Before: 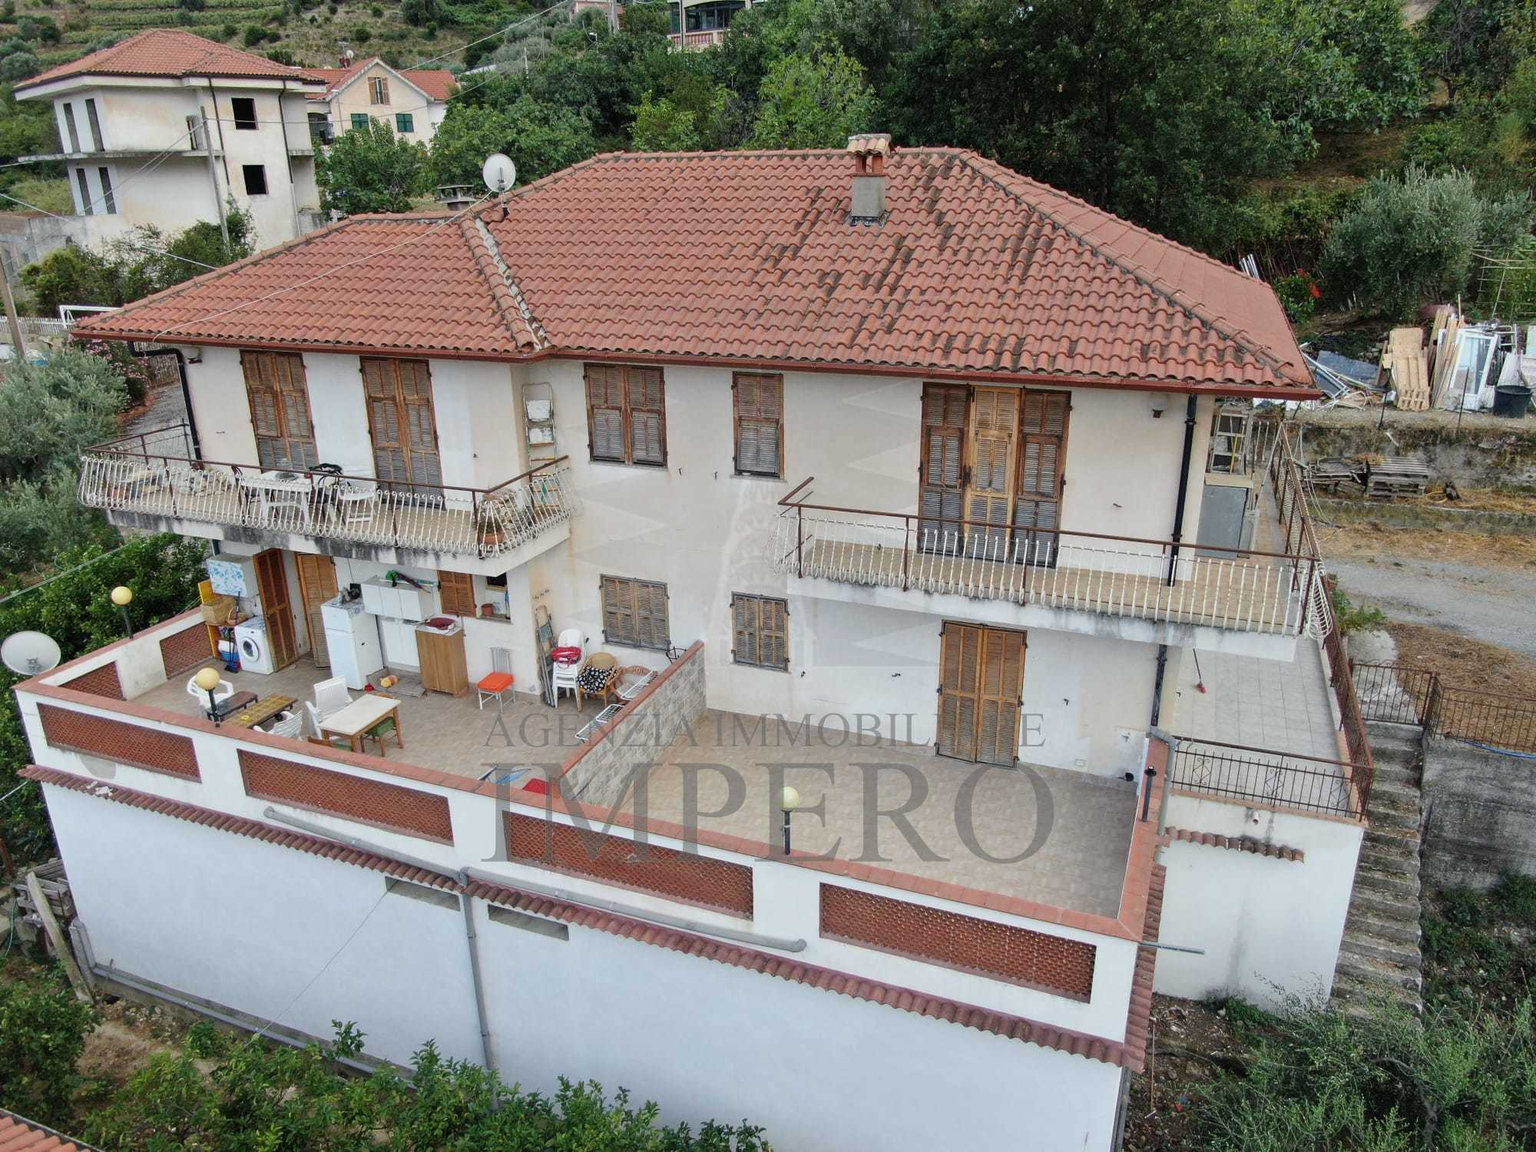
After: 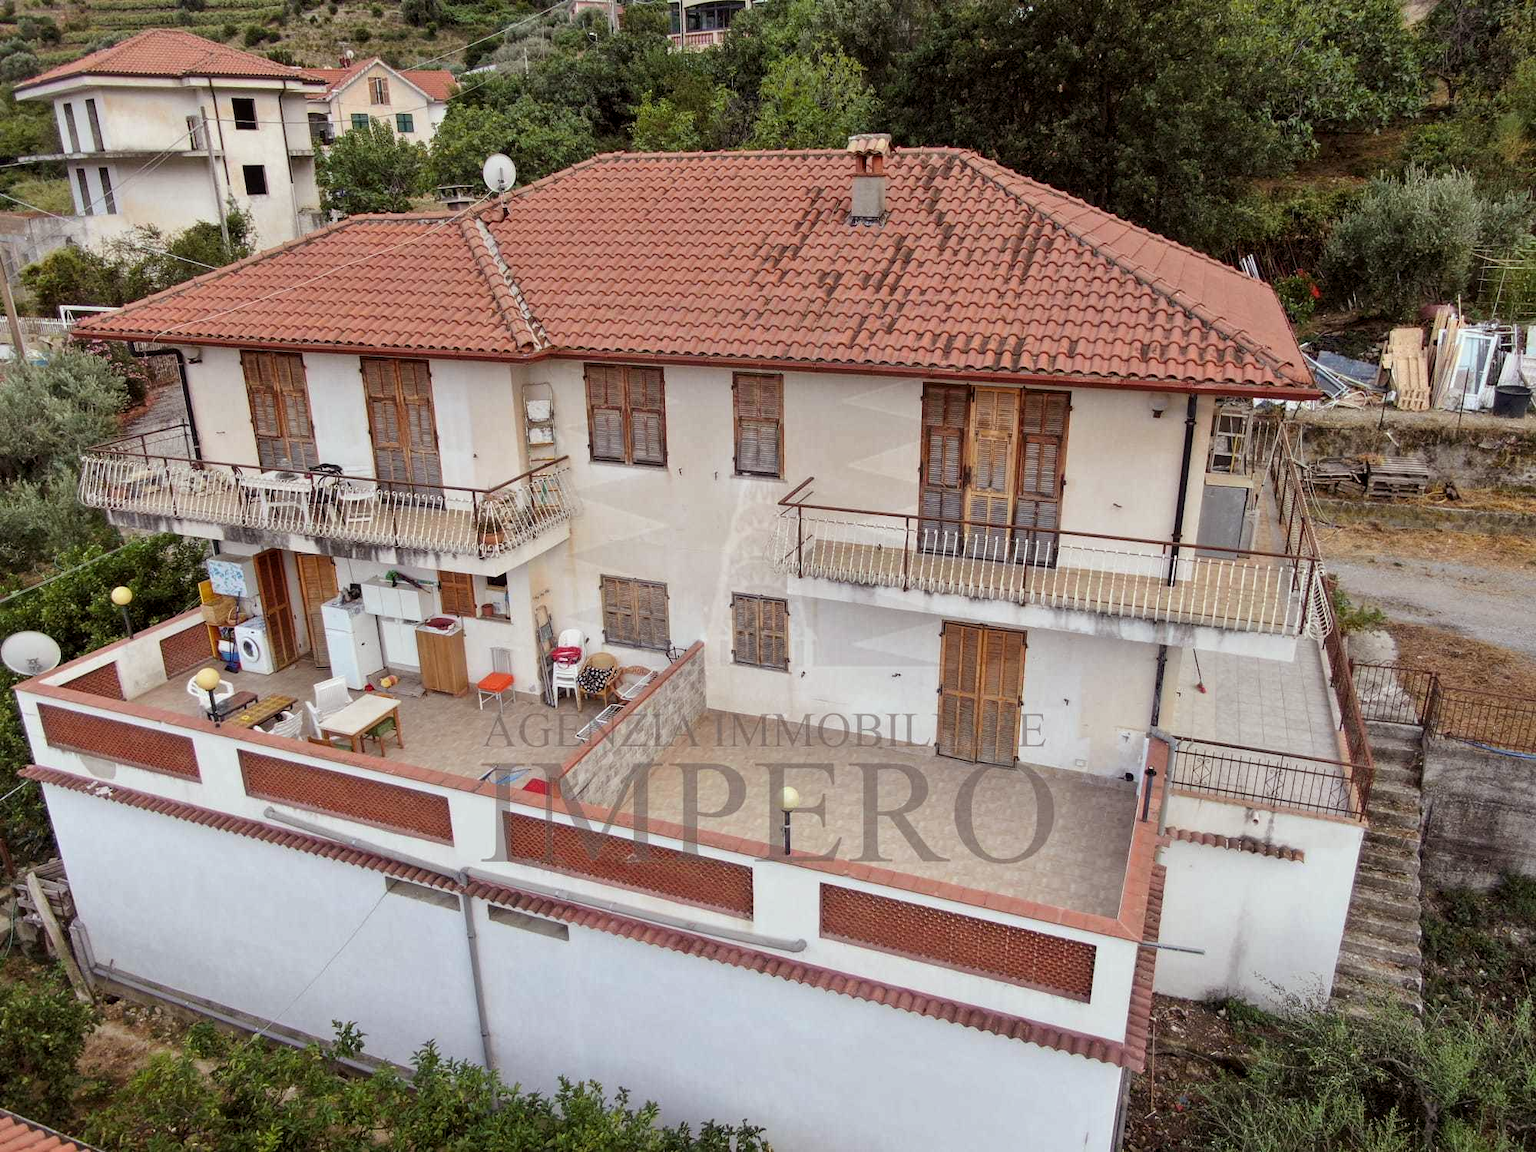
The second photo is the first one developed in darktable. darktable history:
local contrast: highlights 102%, shadows 100%, detail 131%, midtone range 0.2
color balance rgb: power › chroma 1.562%, power › hue 26.61°, perceptual saturation grading › global saturation -0.103%, global vibrance 11.102%
